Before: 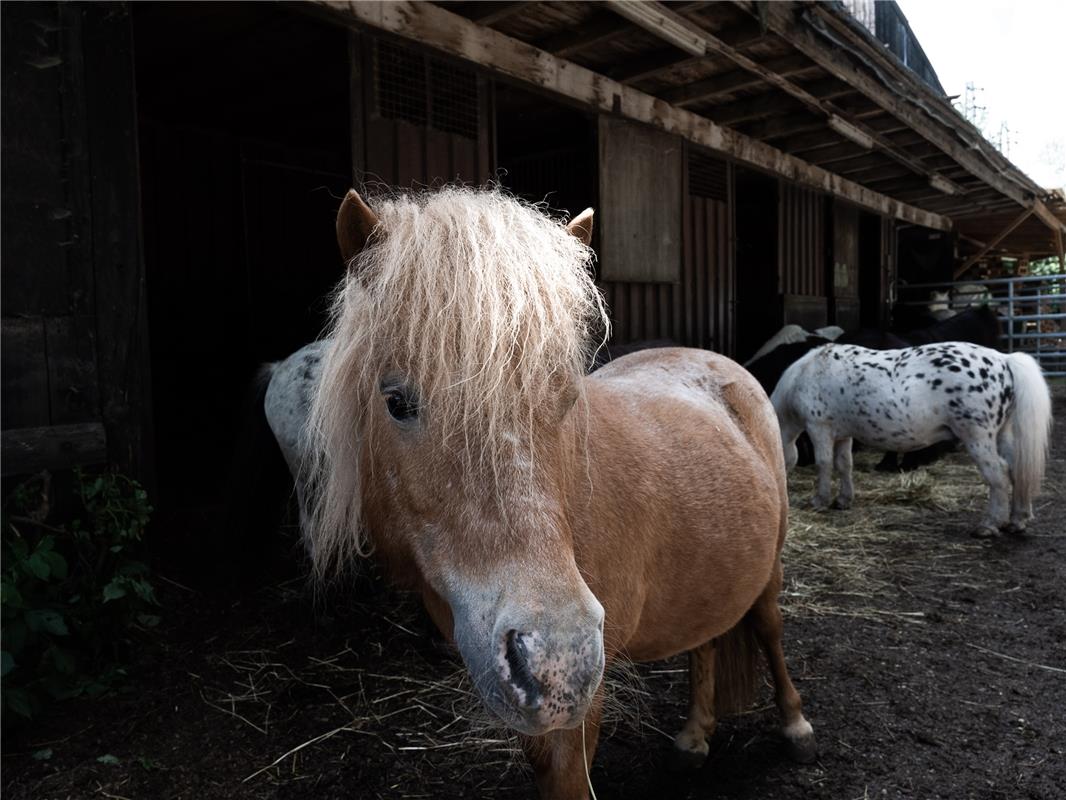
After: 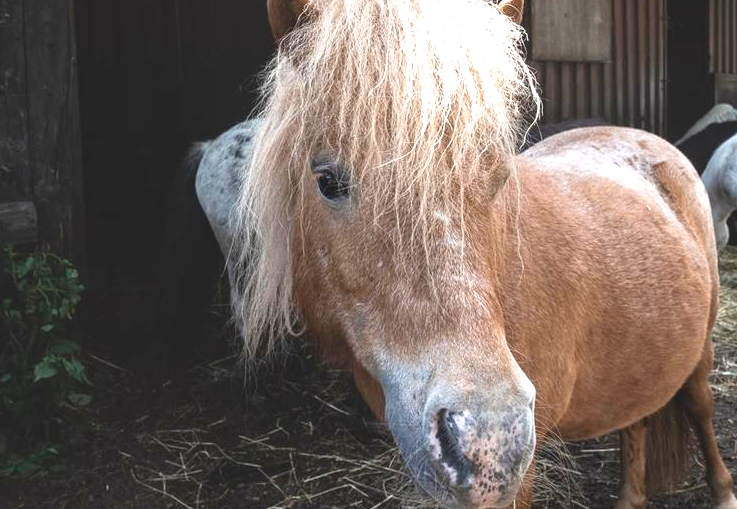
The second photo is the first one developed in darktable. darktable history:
local contrast: on, module defaults
exposure: black level correction 0, exposure 1.455 EV, compensate highlight preservation false
contrast brightness saturation: contrast -0.275
crop: left 6.526%, top 27.69%, right 24.257%, bottom 8.624%
